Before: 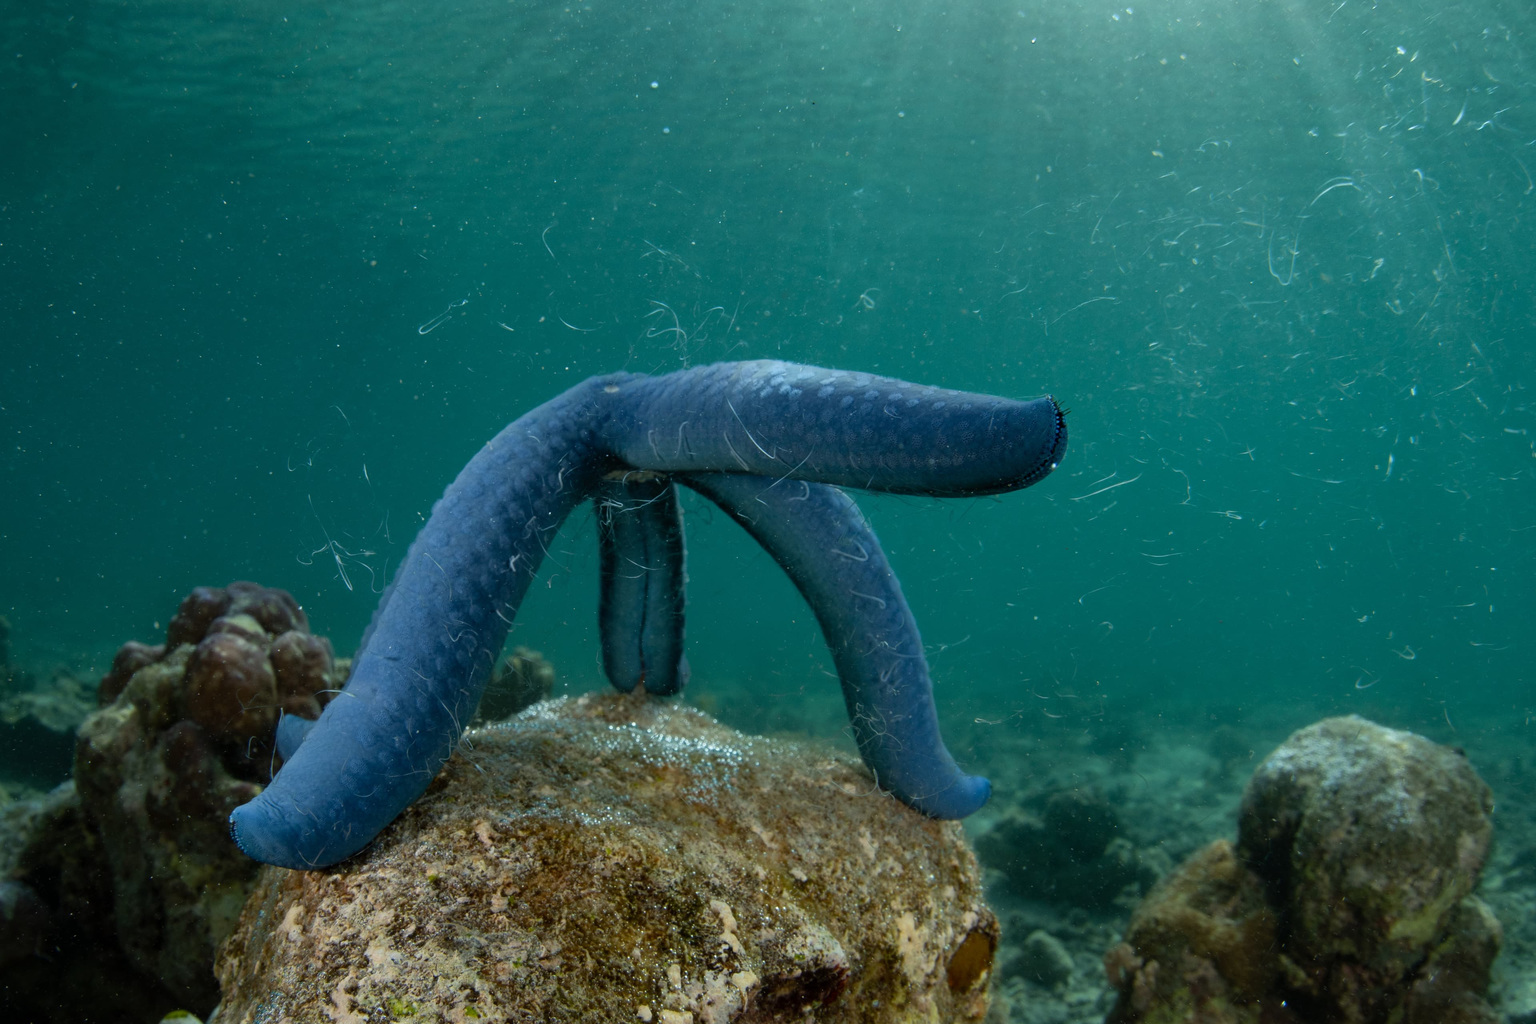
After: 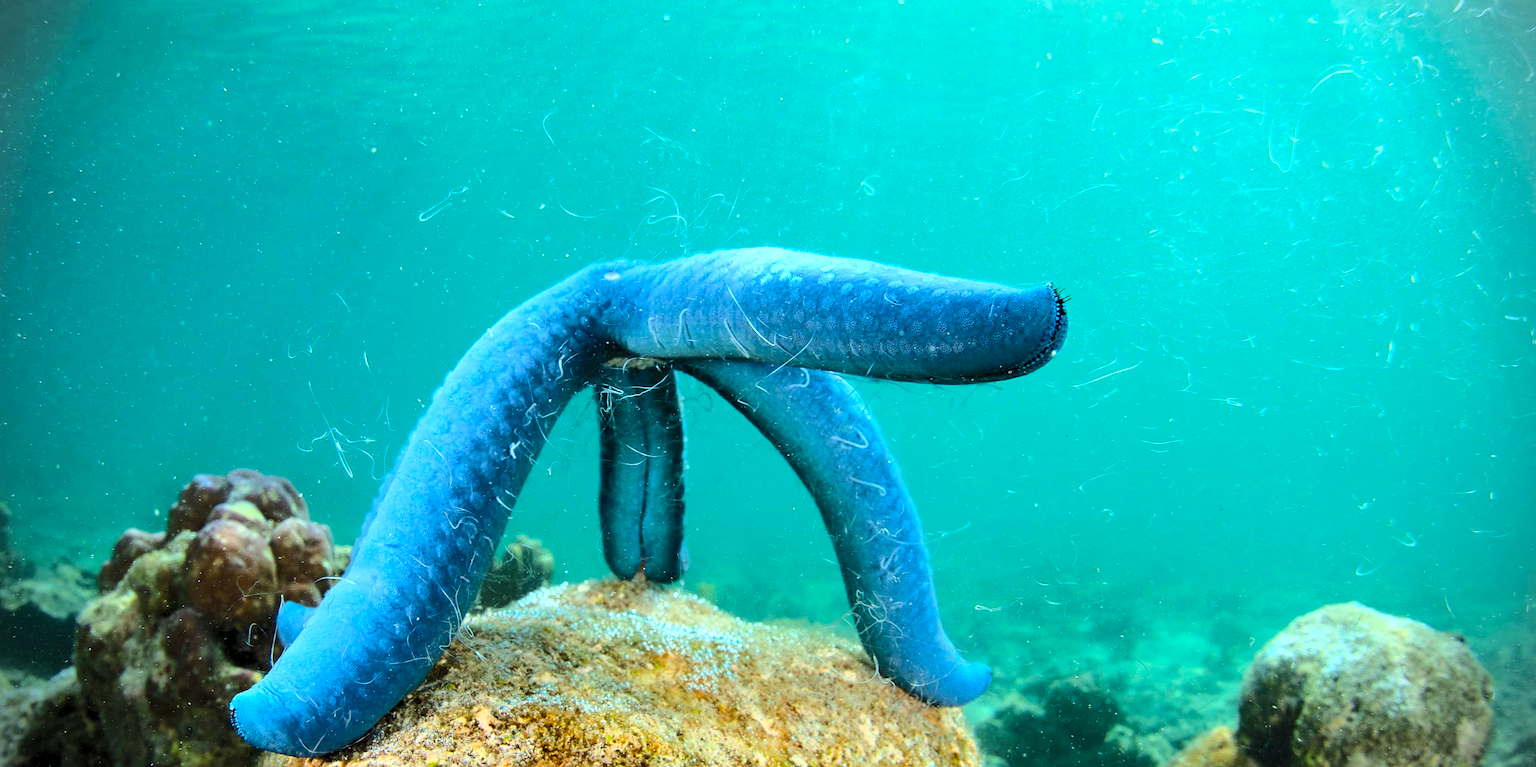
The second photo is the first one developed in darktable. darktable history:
contrast brightness saturation: contrast 0.068, brightness 0.174, saturation 0.408
crop: top 11.06%, bottom 13.94%
vignetting: brightness -0.689, dithering 8-bit output
sharpen: amount 0.497
local contrast: mode bilateral grid, contrast 20, coarseness 50, detail 102%, midtone range 0.2
exposure: black level correction 0.001, exposure 0.677 EV, compensate exposure bias true, compensate highlight preservation false
base curve: curves: ch0 [(0, 0) (0.032, 0.037) (0.105, 0.228) (0.435, 0.76) (0.856, 0.983) (1, 1)]
